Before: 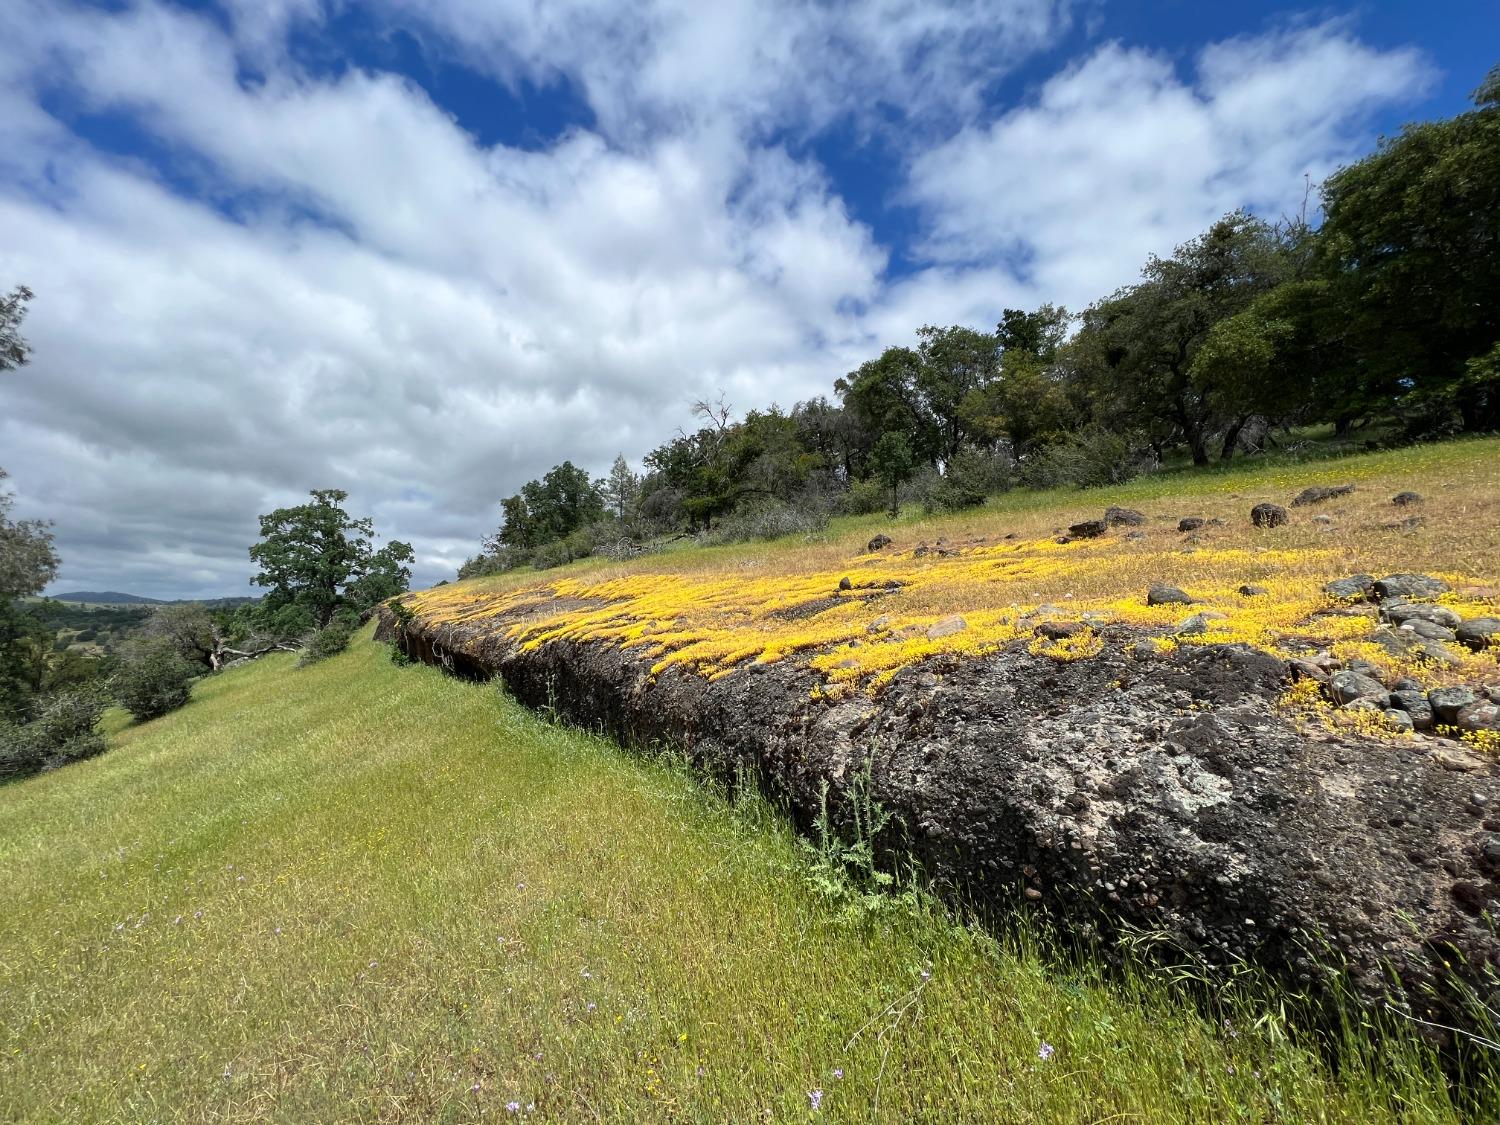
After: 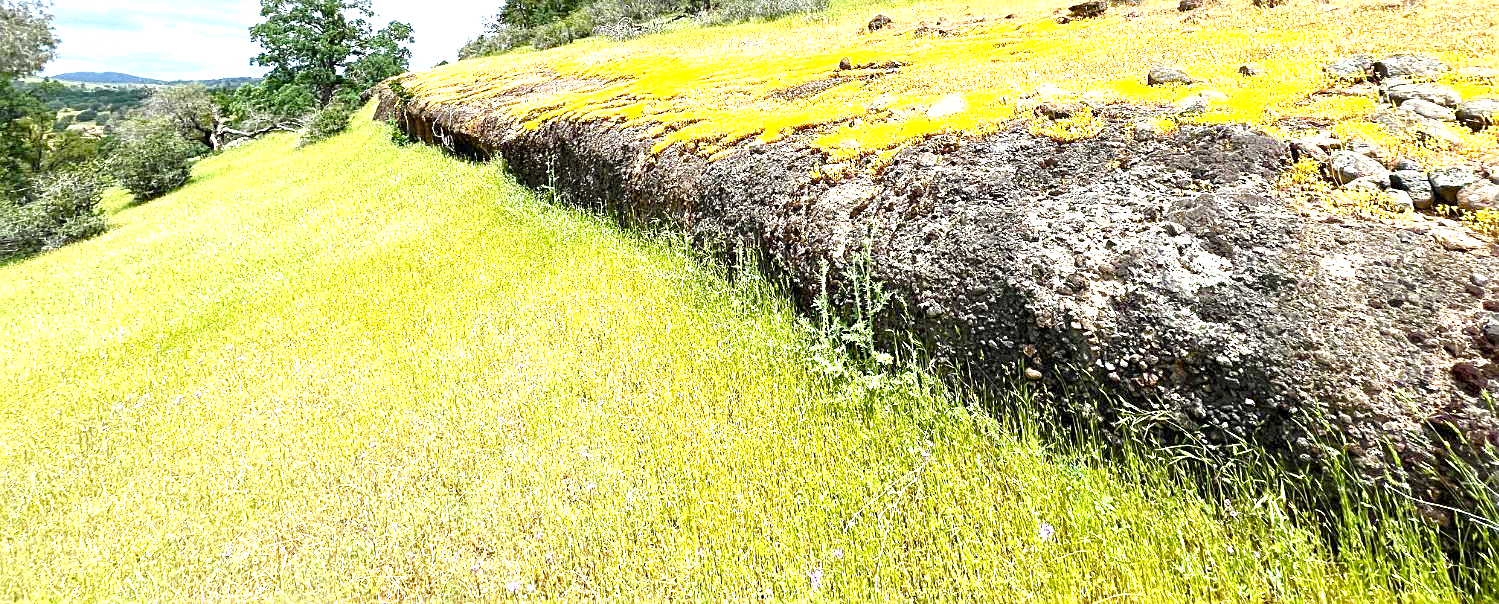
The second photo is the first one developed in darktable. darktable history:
exposure: black level correction 0, exposure 1.975 EV, compensate exposure bias true, compensate highlight preservation false
sharpen: on, module defaults
crop and rotate: top 46.237%
color balance rgb: perceptual saturation grading › global saturation 35%, perceptual saturation grading › highlights -25%, perceptual saturation grading › shadows 50%
